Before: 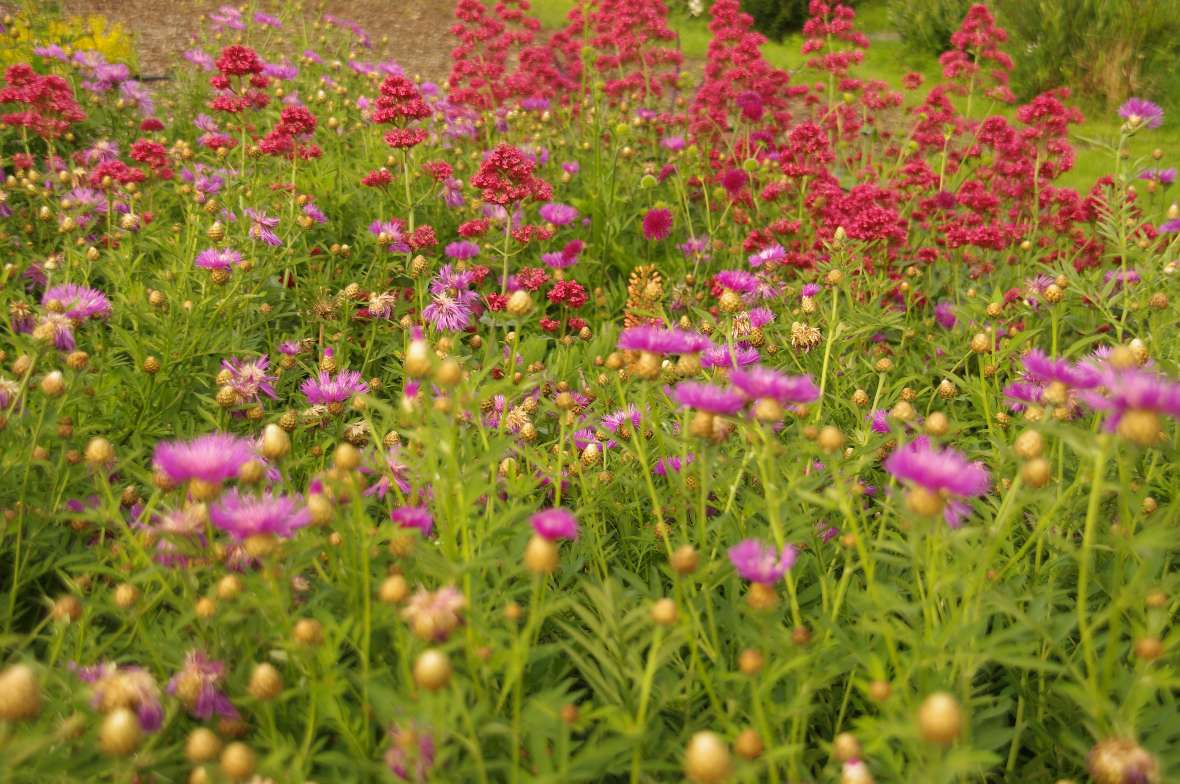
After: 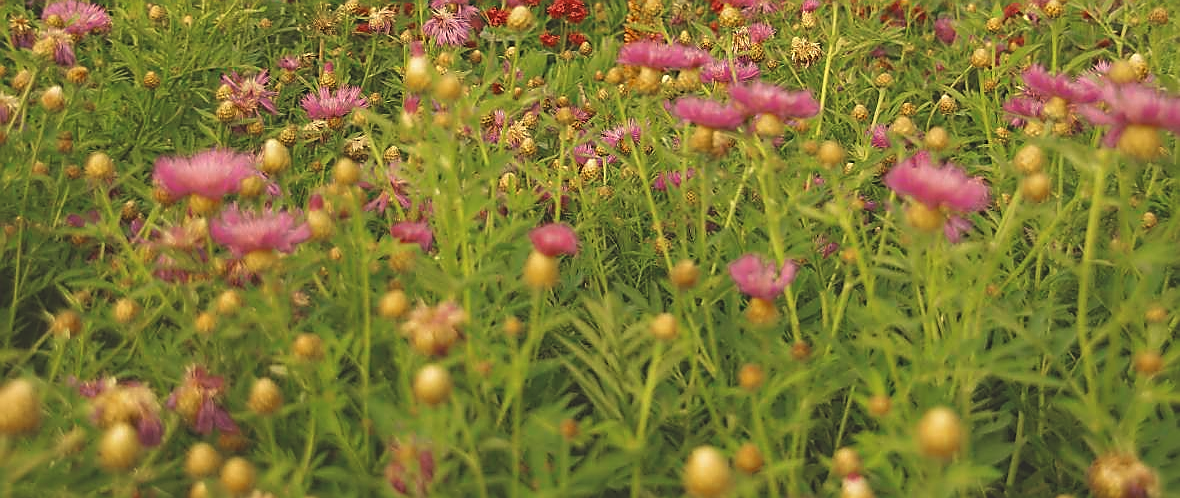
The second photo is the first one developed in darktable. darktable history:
white balance: red 1.009, blue 1.027
exposure: black level correction -0.025, exposure -0.117 EV, compensate highlight preservation false
haze removal: compatibility mode true, adaptive false
tone equalizer: -8 EV -1.84 EV, -7 EV -1.16 EV, -6 EV -1.62 EV, smoothing diameter 25%, edges refinement/feathering 10, preserve details guided filter
sharpen: radius 1.4, amount 1.25, threshold 0.7
crop and rotate: top 36.435%
color correction: highlights a* 2.72, highlights b* 22.8
color zones: curves: ch0 [(0, 0.5) (0.125, 0.4) (0.25, 0.5) (0.375, 0.4) (0.5, 0.4) (0.625, 0.6) (0.75, 0.6) (0.875, 0.5)]; ch1 [(0, 0.4) (0.125, 0.5) (0.25, 0.4) (0.375, 0.4) (0.5, 0.4) (0.625, 0.4) (0.75, 0.5) (0.875, 0.4)]; ch2 [(0, 0.6) (0.125, 0.5) (0.25, 0.5) (0.375, 0.6) (0.5, 0.6) (0.625, 0.5) (0.75, 0.5) (0.875, 0.5)]
